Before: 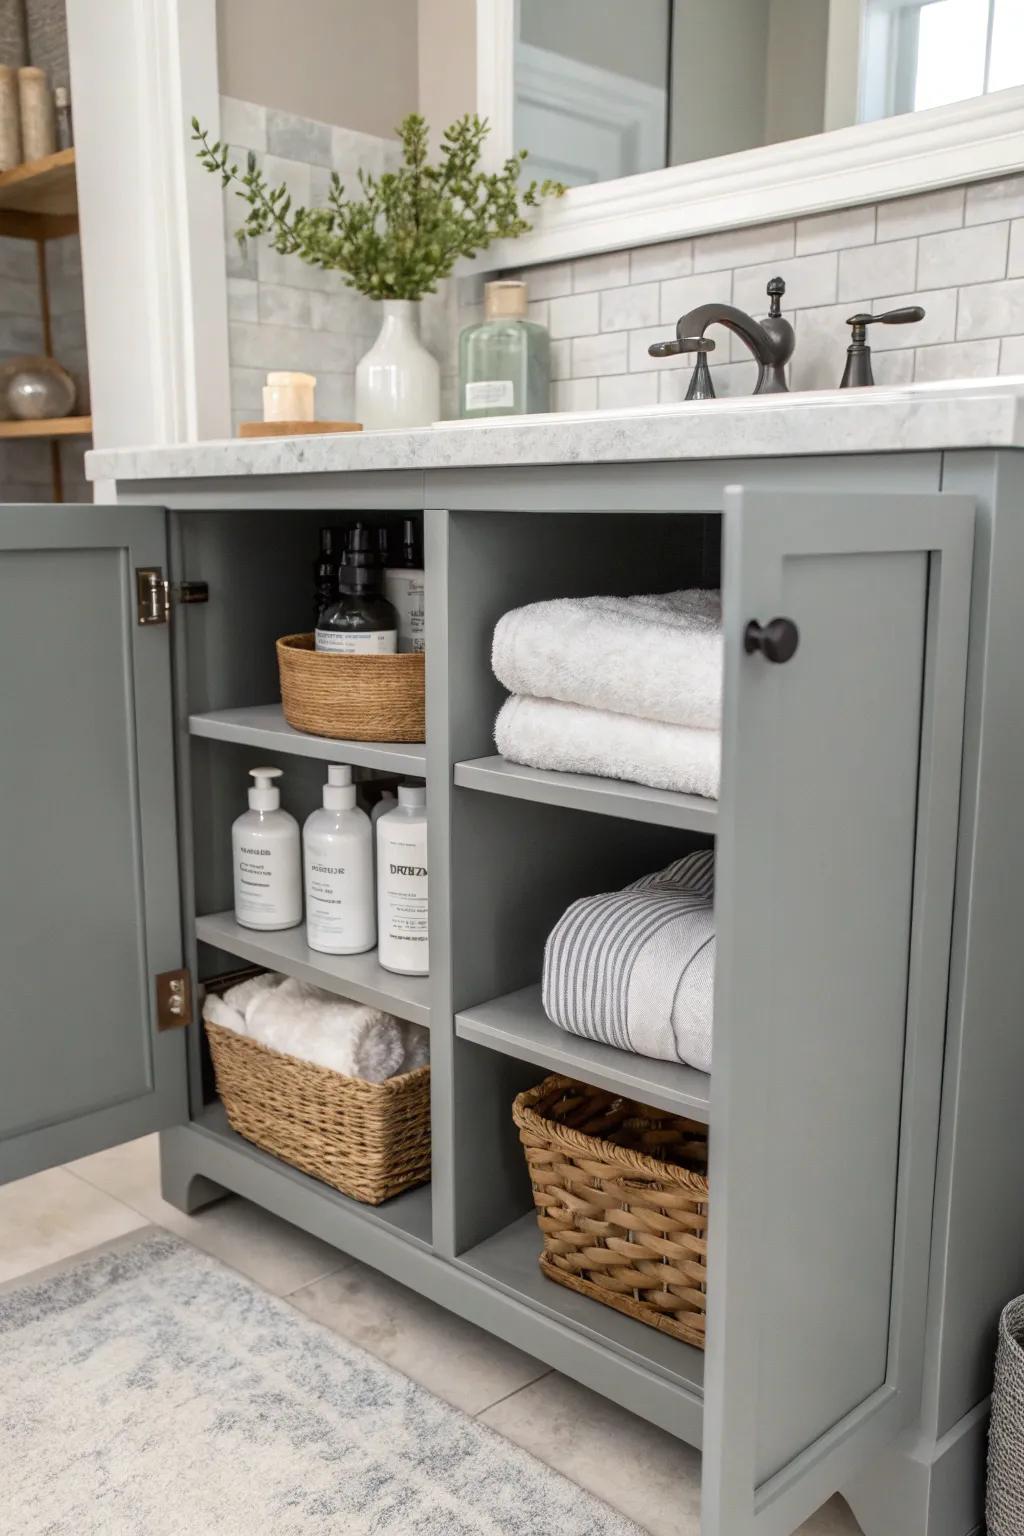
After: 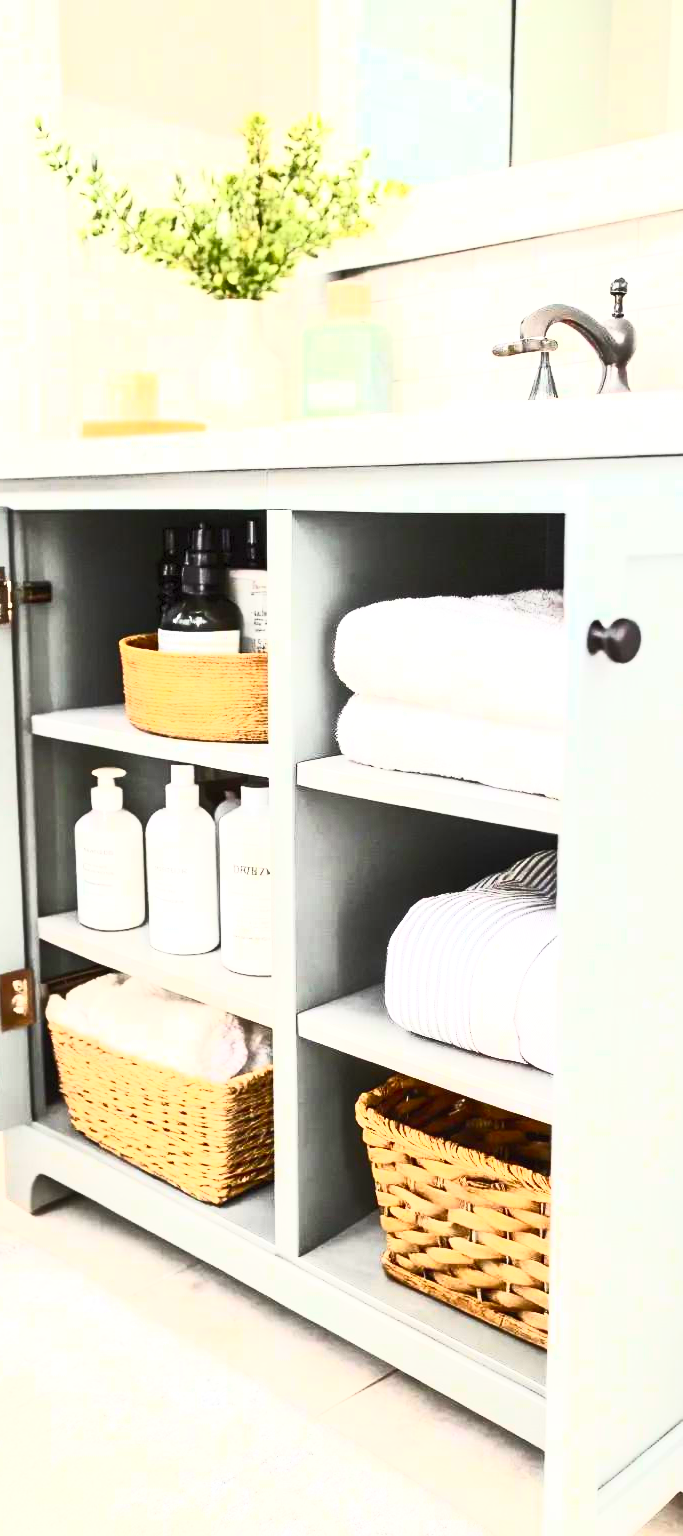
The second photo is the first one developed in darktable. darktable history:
exposure: exposure 1.069 EV, compensate highlight preservation false
contrast brightness saturation: contrast 0.836, brightness 0.585, saturation 0.574
crop: left 15.406%, right 17.813%
